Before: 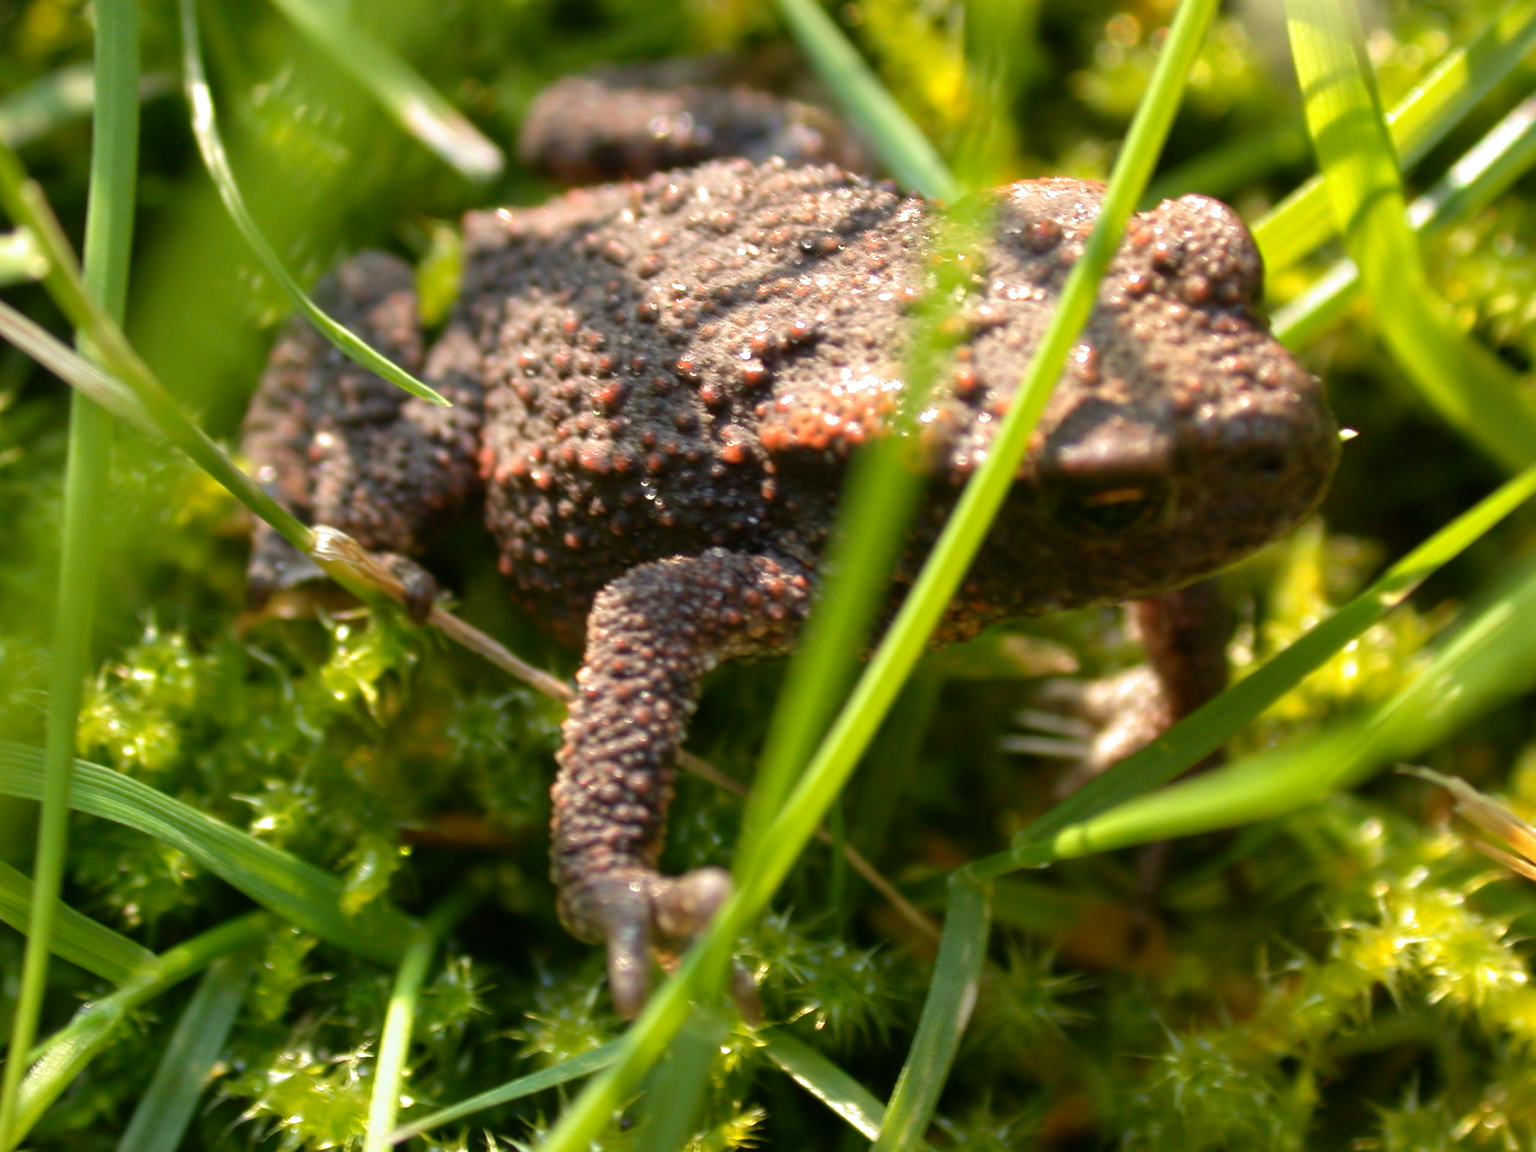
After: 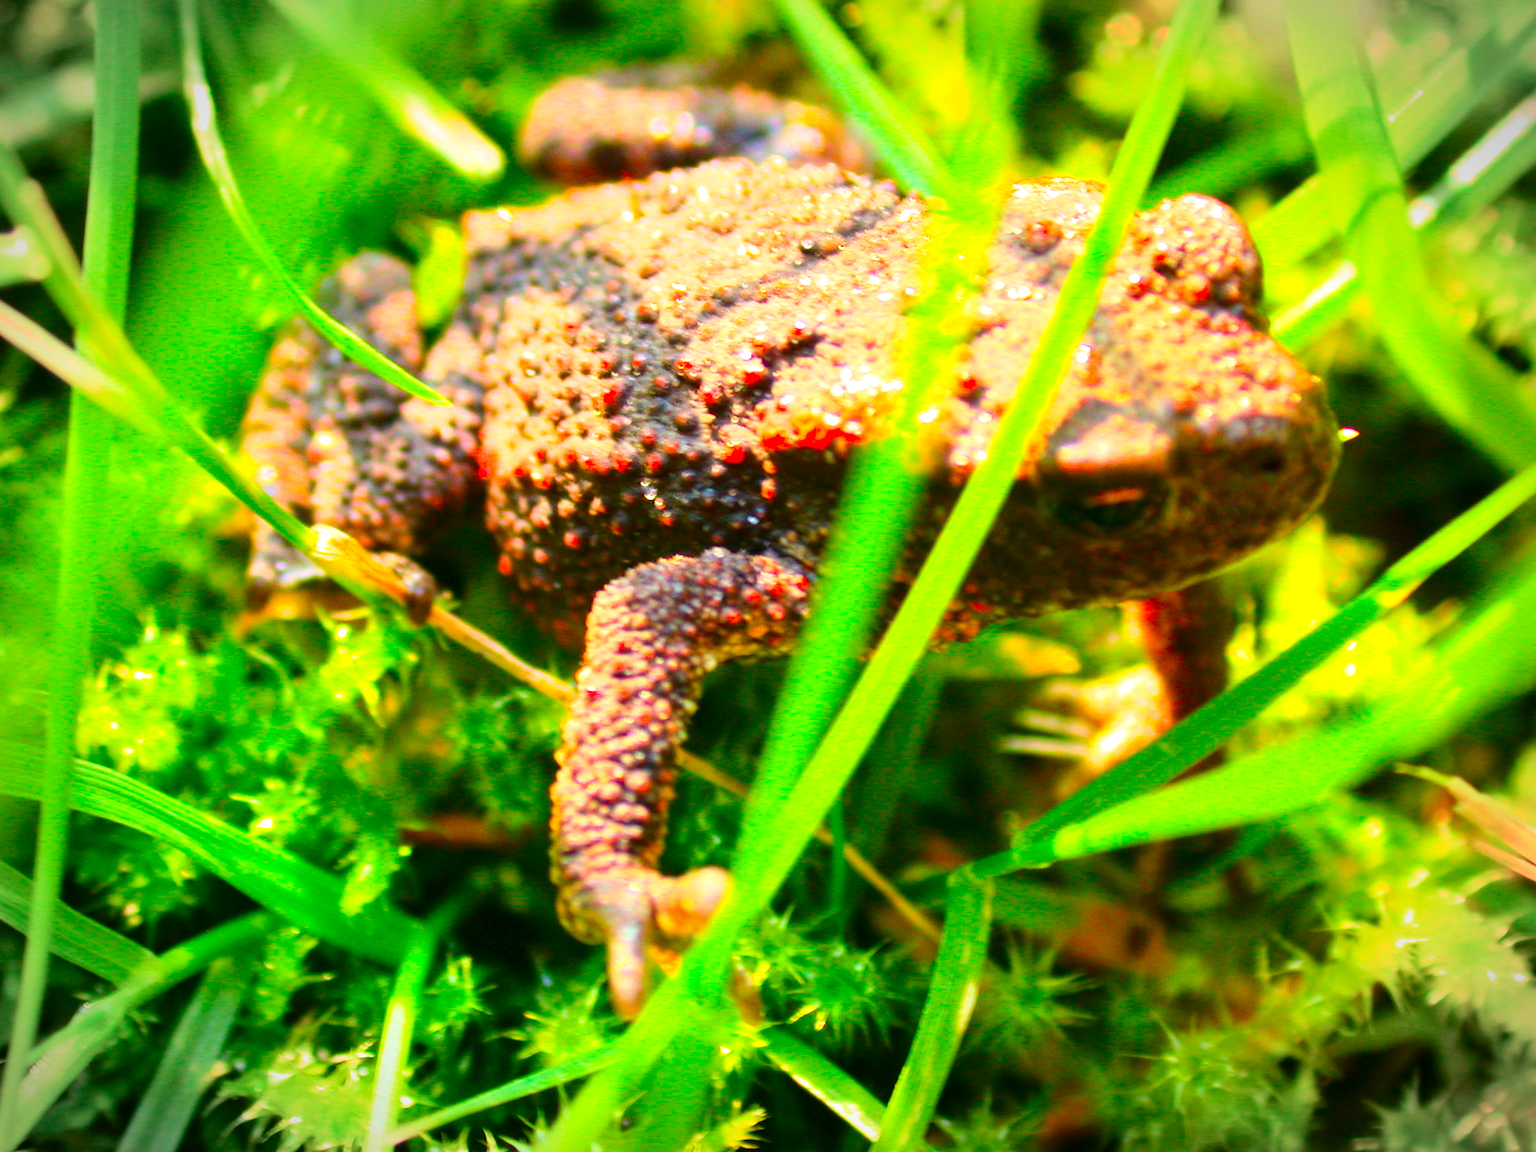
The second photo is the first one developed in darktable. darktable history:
vignetting: automatic ratio true
local contrast: highlights 100%, shadows 100%, detail 120%, midtone range 0.2
color correction: saturation 2.15
base curve: curves: ch0 [(0, 0) (0.018, 0.026) (0.143, 0.37) (0.33, 0.731) (0.458, 0.853) (0.735, 0.965) (0.905, 0.986) (1, 1)]
exposure: black level correction 0, exposure 0.4 EV, compensate exposure bias true, compensate highlight preservation false
